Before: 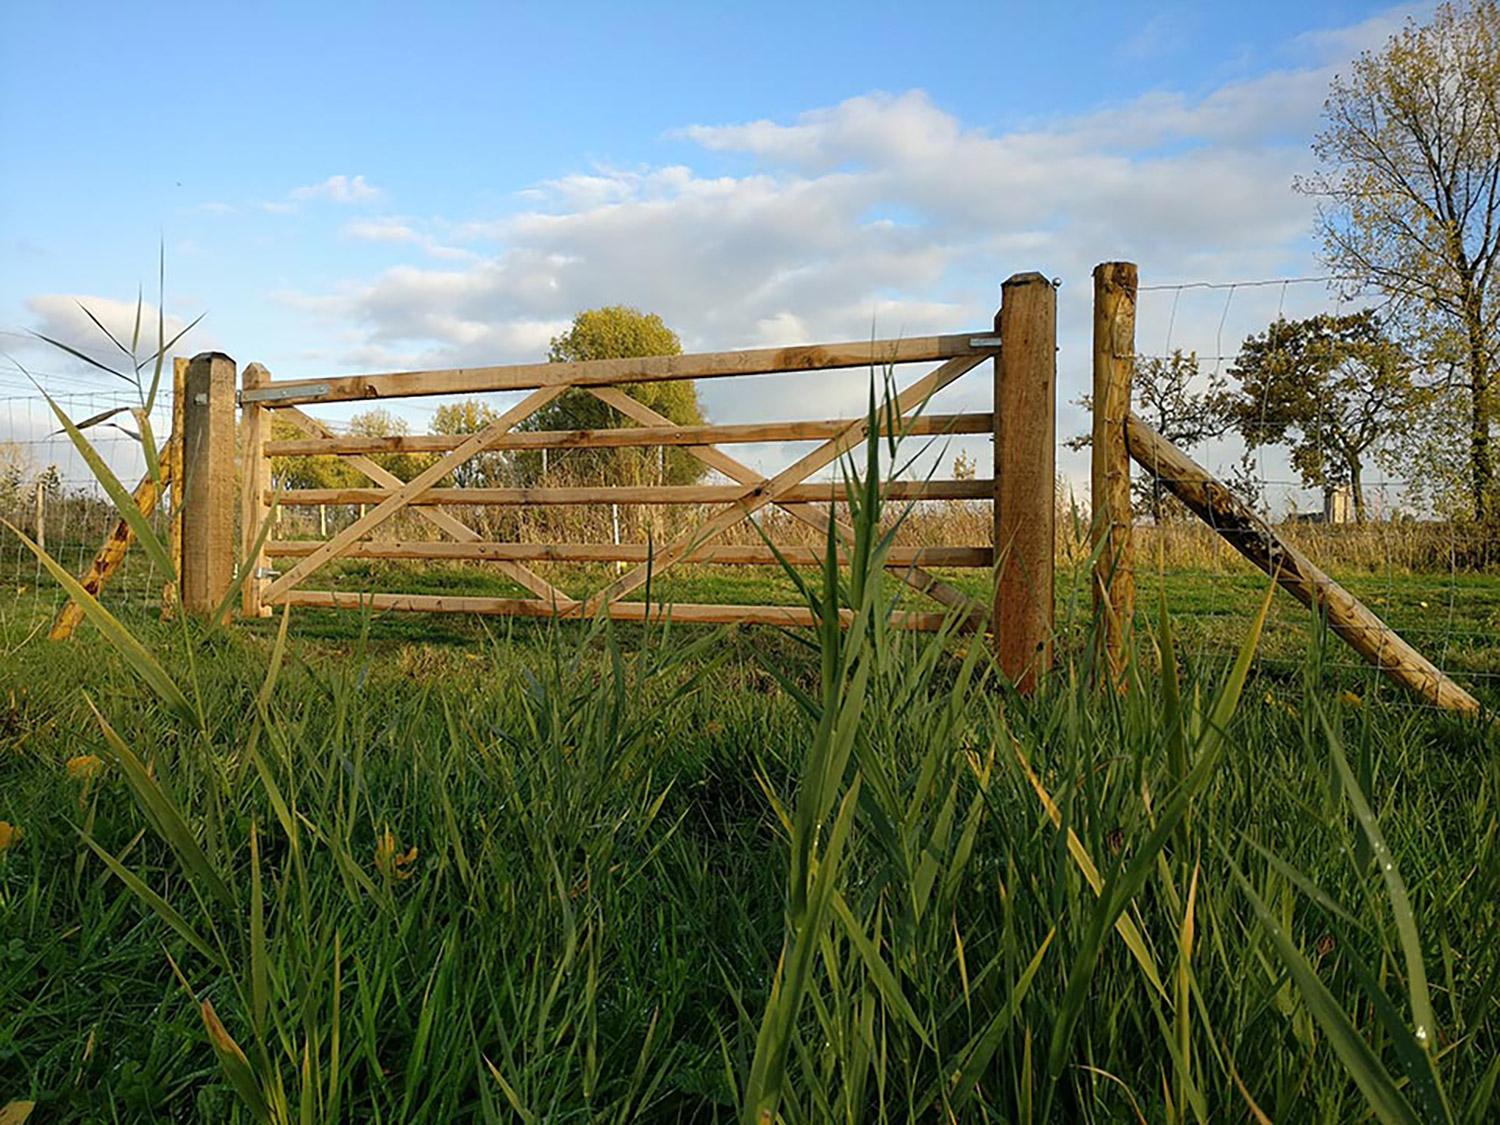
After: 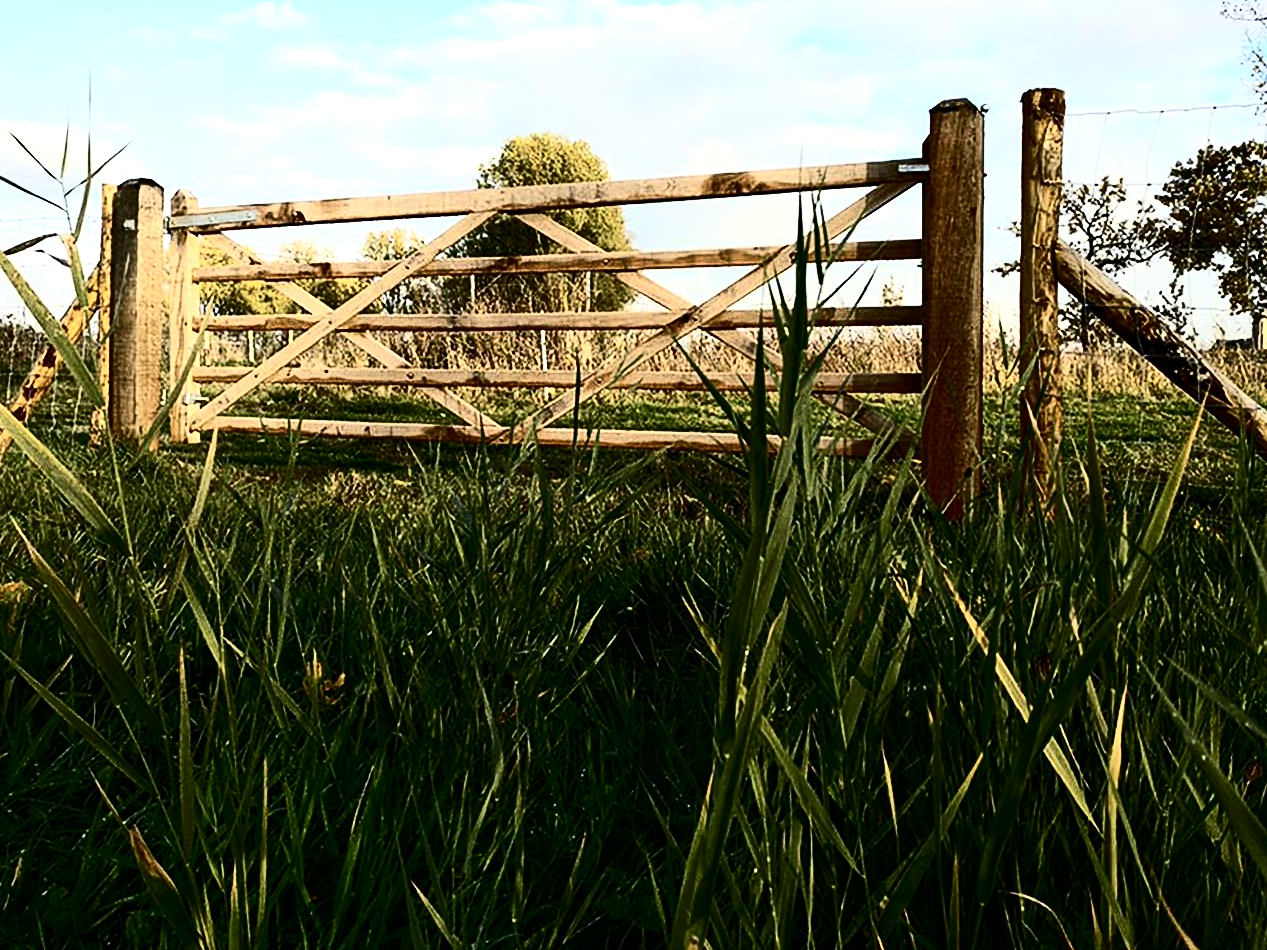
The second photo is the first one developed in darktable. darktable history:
crop and rotate: left 4.842%, top 15.51%, right 10.668%
tone equalizer: -8 EV -0.75 EV, -7 EV -0.7 EV, -6 EV -0.6 EV, -5 EV -0.4 EV, -3 EV 0.4 EV, -2 EV 0.6 EV, -1 EV 0.7 EV, +0 EV 0.75 EV, edges refinement/feathering 500, mask exposure compensation -1.57 EV, preserve details no
contrast brightness saturation: contrast 0.5, saturation -0.1
